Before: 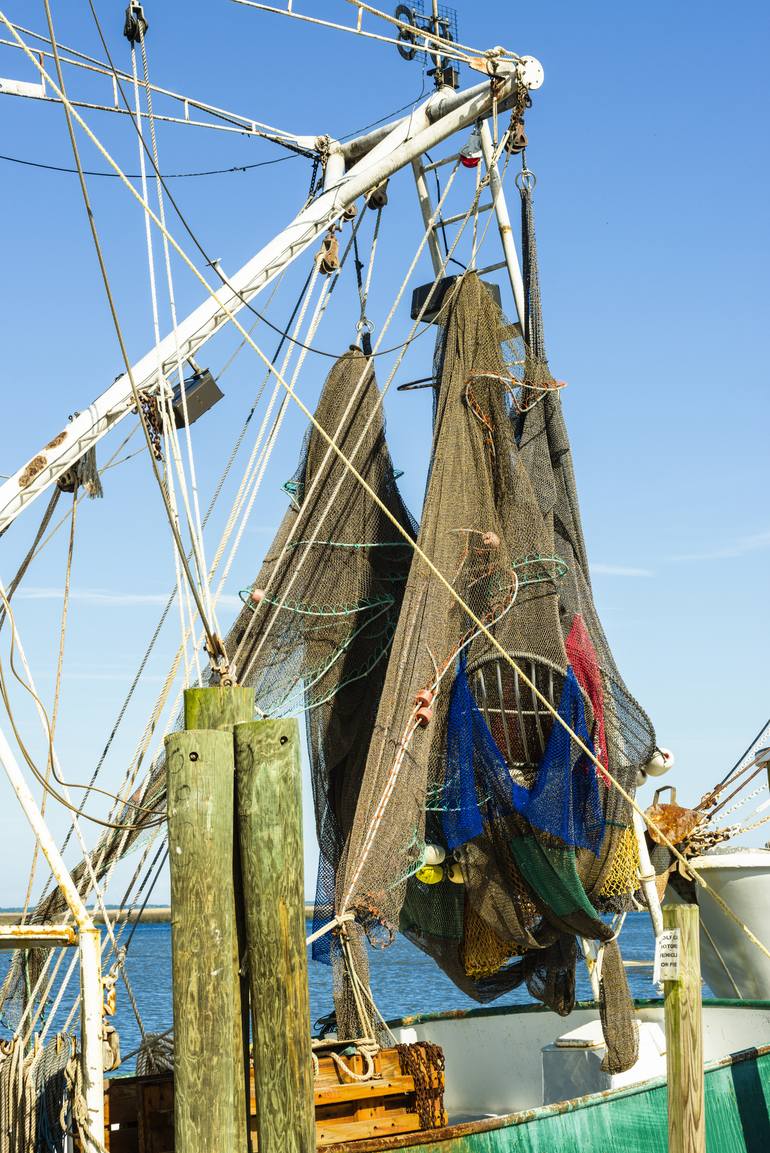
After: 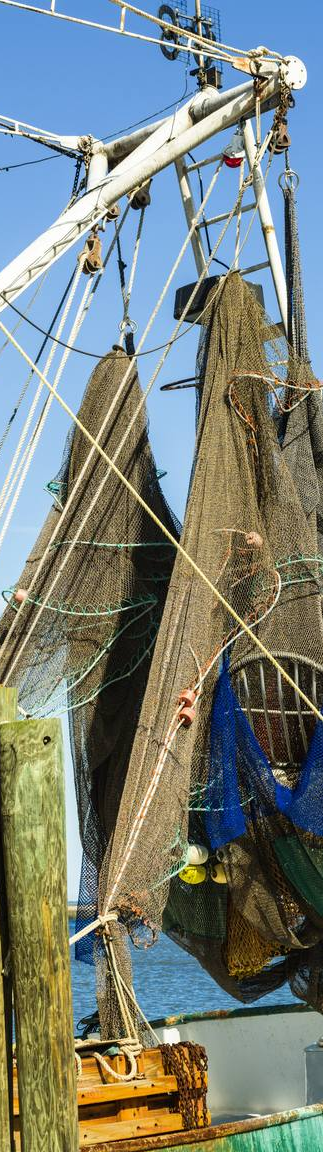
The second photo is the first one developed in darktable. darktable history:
crop: left 30.805%, right 27.12%
